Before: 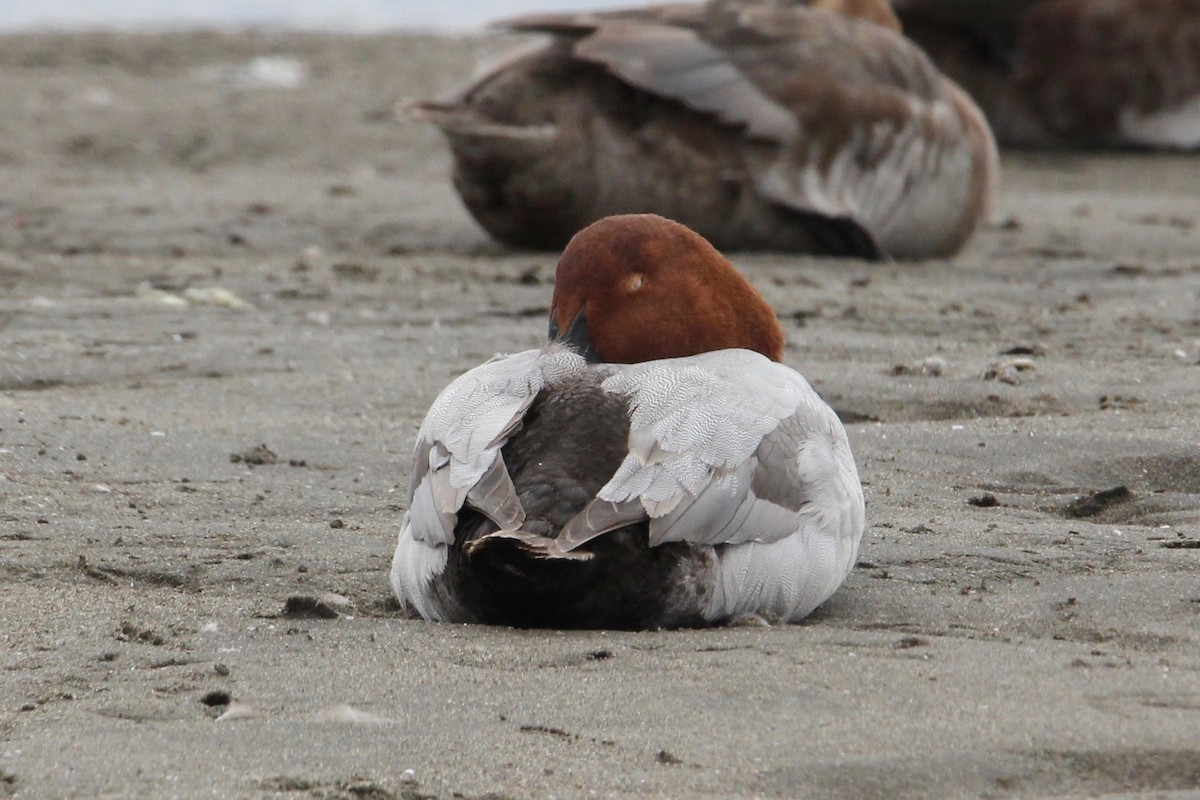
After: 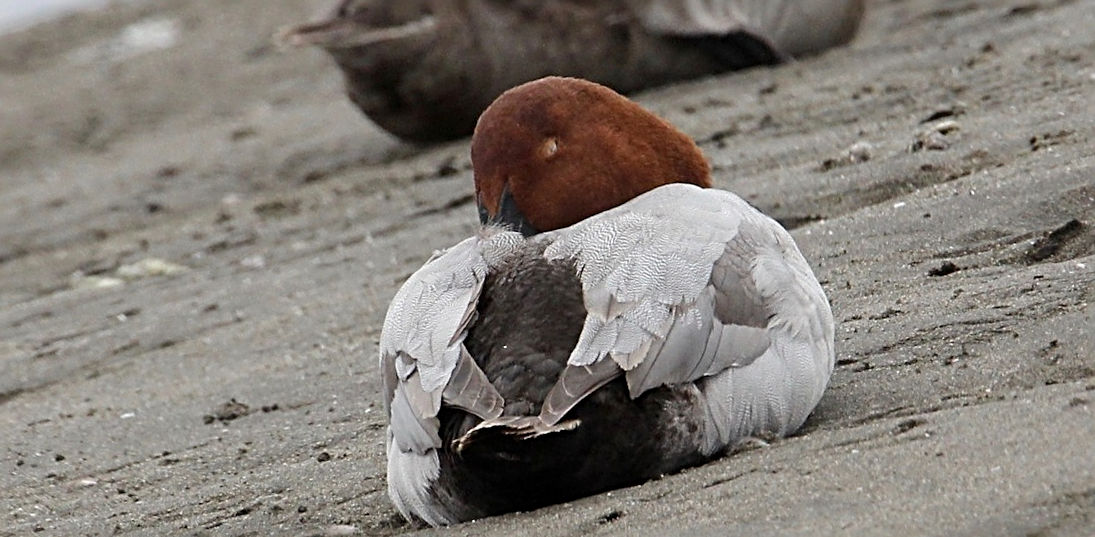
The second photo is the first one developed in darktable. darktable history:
color balance: mode lift, gamma, gain (sRGB), lift [0.97, 1, 1, 1], gamma [1.03, 1, 1, 1]
sharpen: radius 3.025, amount 0.757
rotate and perspective: rotation -14.8°, crop left 0.1, crop right 0.903, crop top 0.25, crop bottom 0.748
